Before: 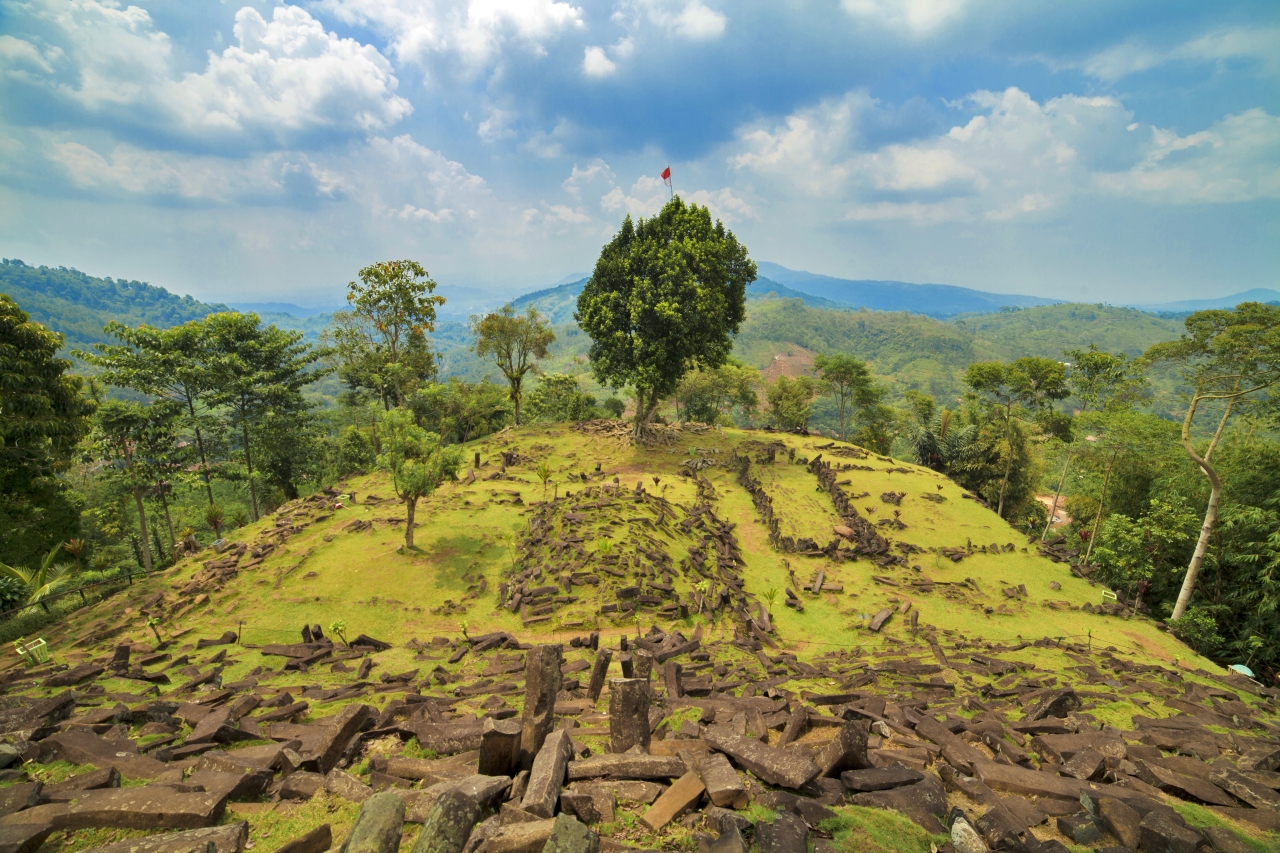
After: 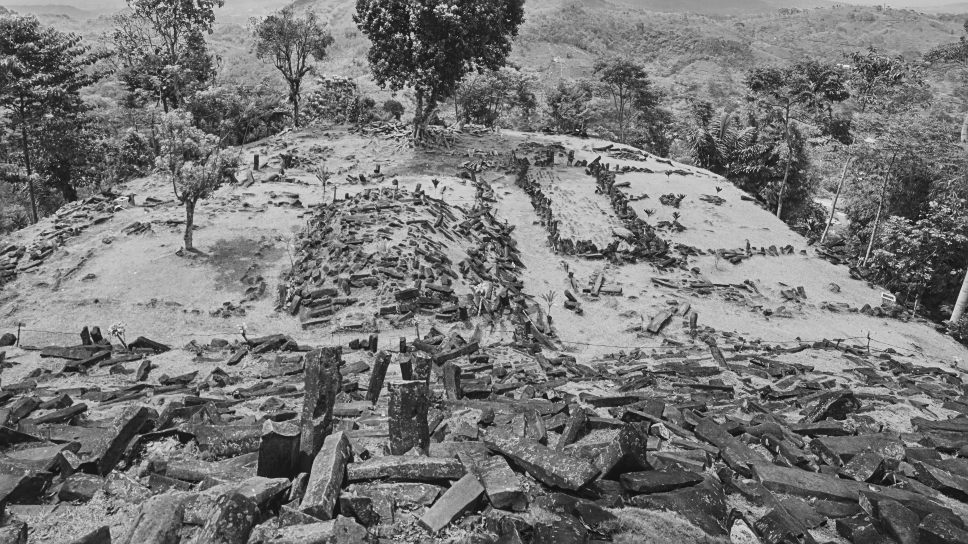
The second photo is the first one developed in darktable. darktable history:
monochrome: a 30.25, b 92.03
white balance: red 0.98, blue 1.034
sharpen: on, module defaults
sigmoid: contrast 1.22, skew 0.65
crop and rotate: left 17.299%, top 35.115%, right 7.015%, bottom 1.024%
color correction: highlights a* 17.94, highlights b* 35.39, shadows a* 1.48, shadows b* 6.42, saturation 1.01
contrast brightness saturation: contrast 0.28
local contrast: highlights 48%, shadows 0%, detail 100%
